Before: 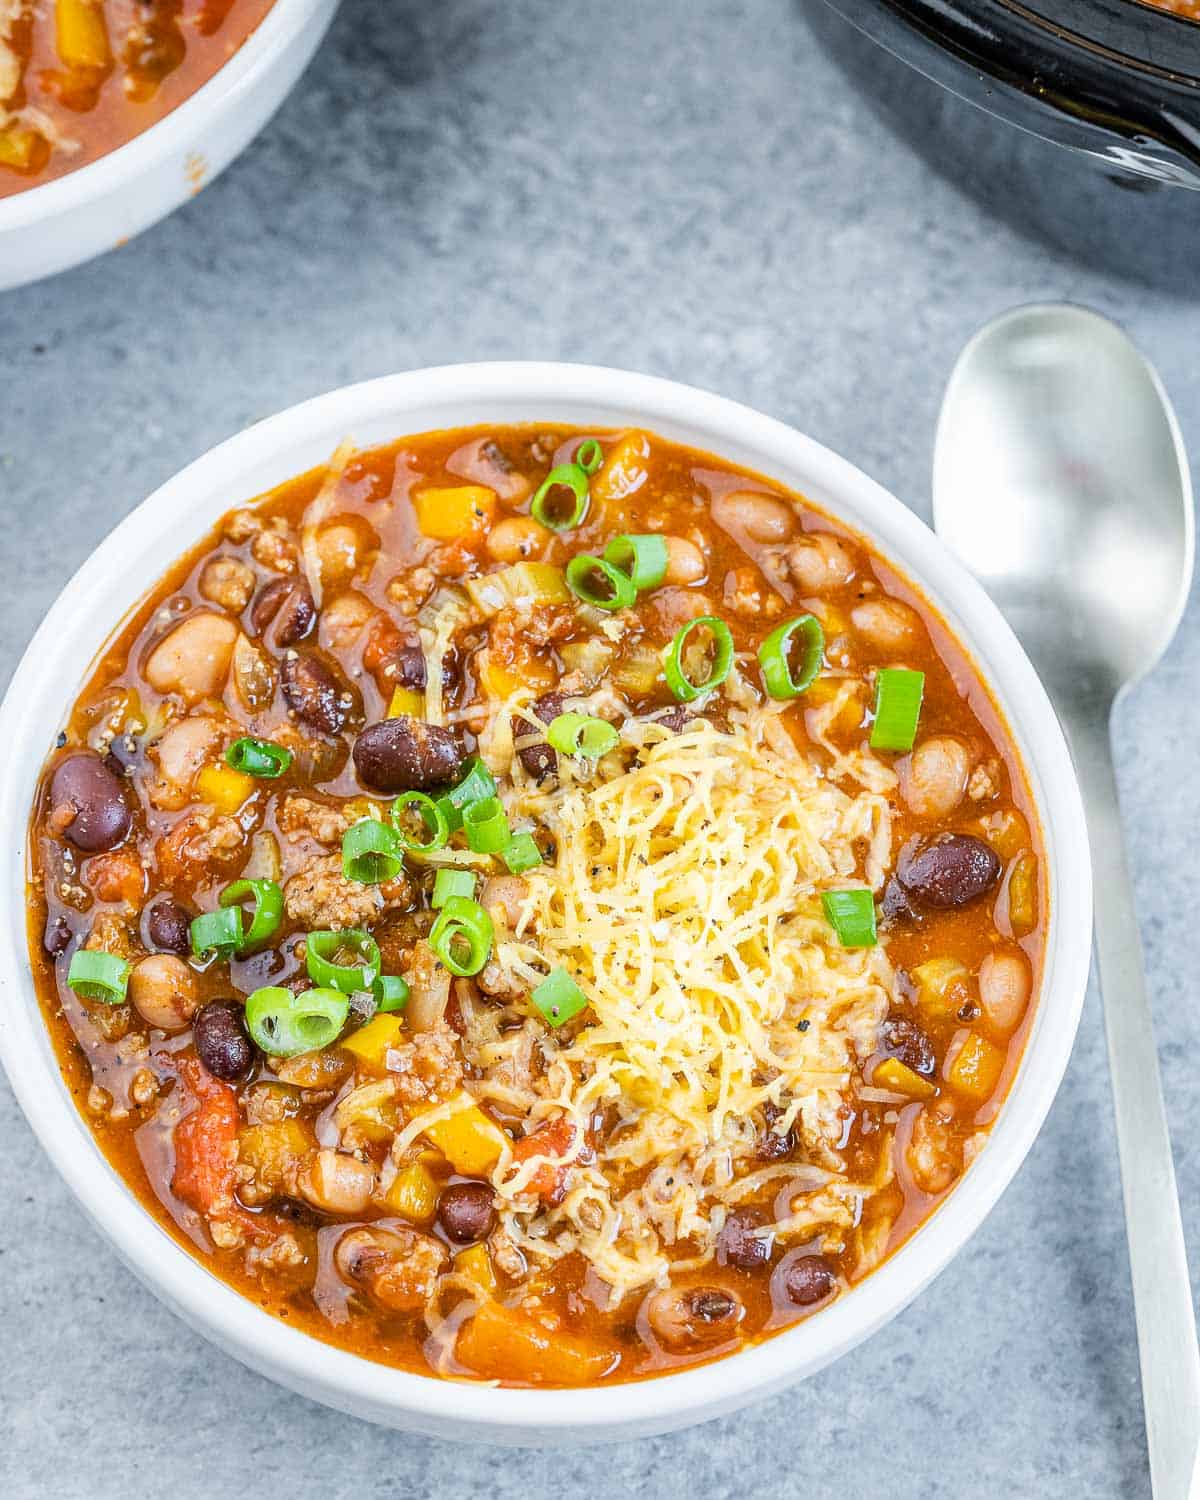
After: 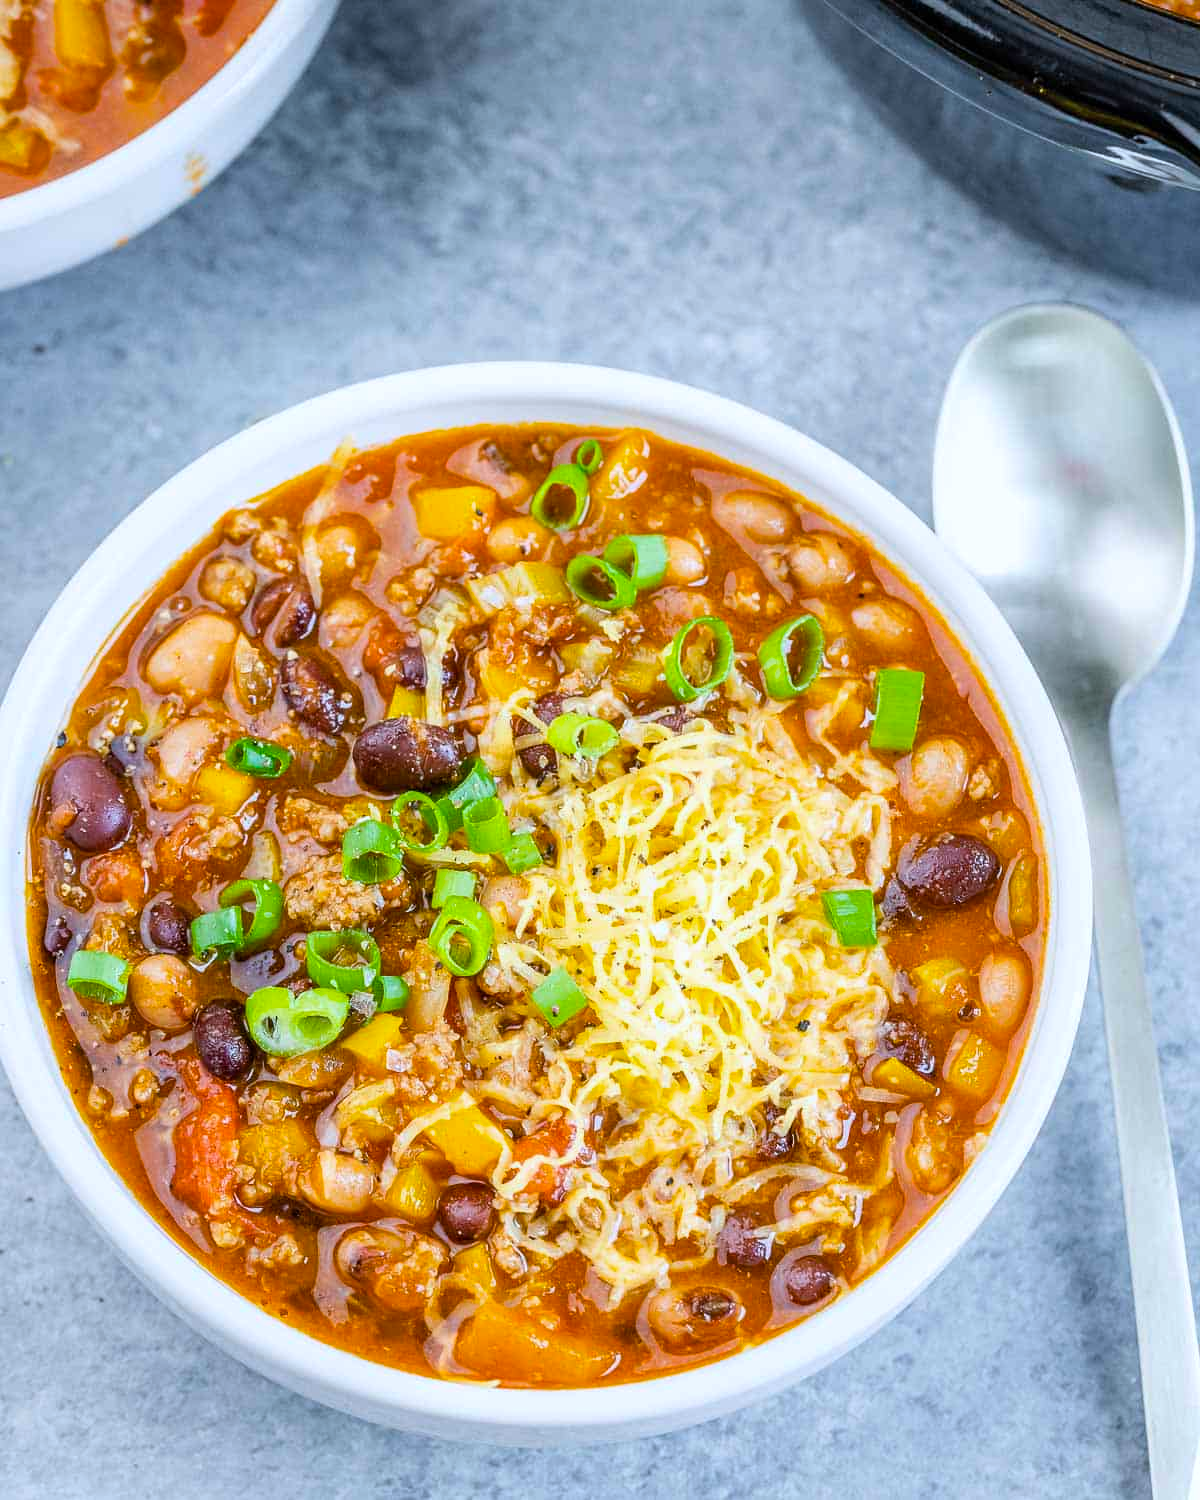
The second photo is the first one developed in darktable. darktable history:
color balance rgb: perceptual saturation grading › global saturation 20%, global vibrance 20%
white balance: red 0.976, blue 1.04
